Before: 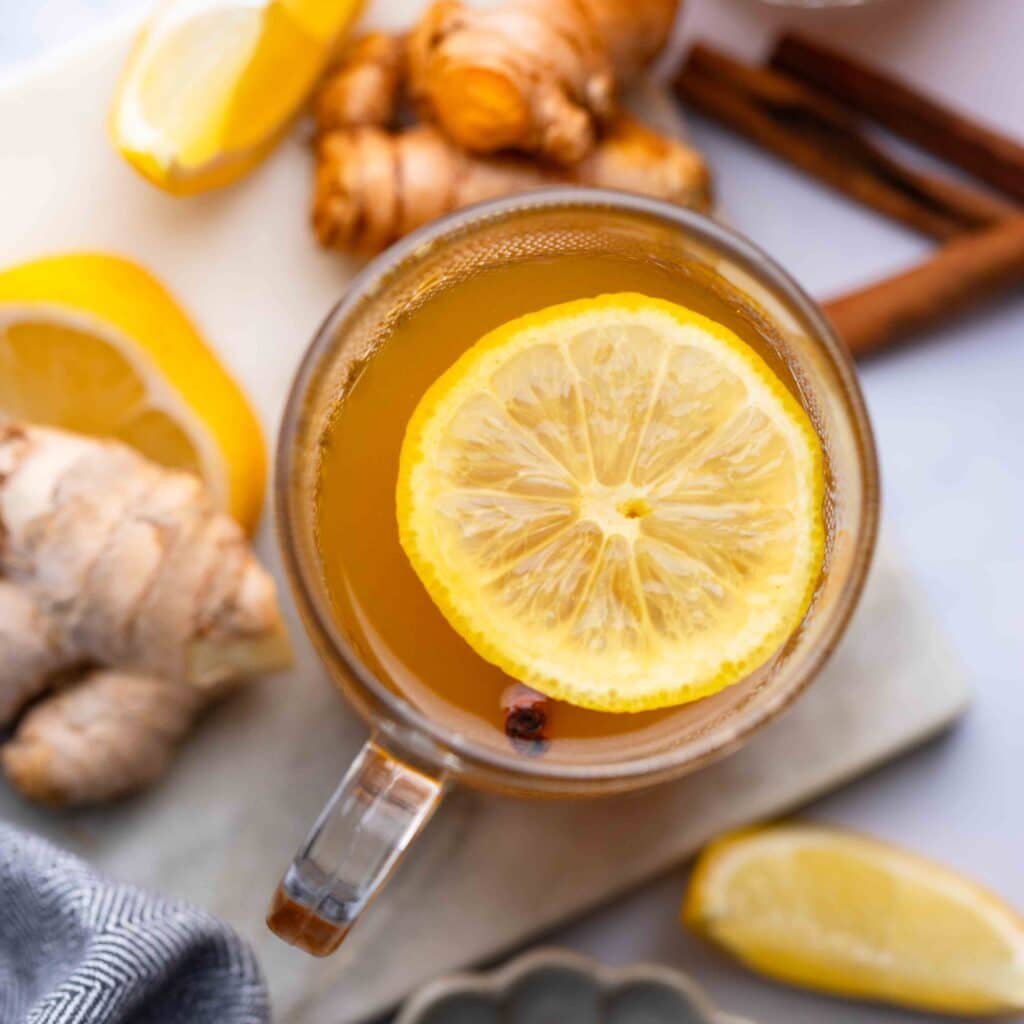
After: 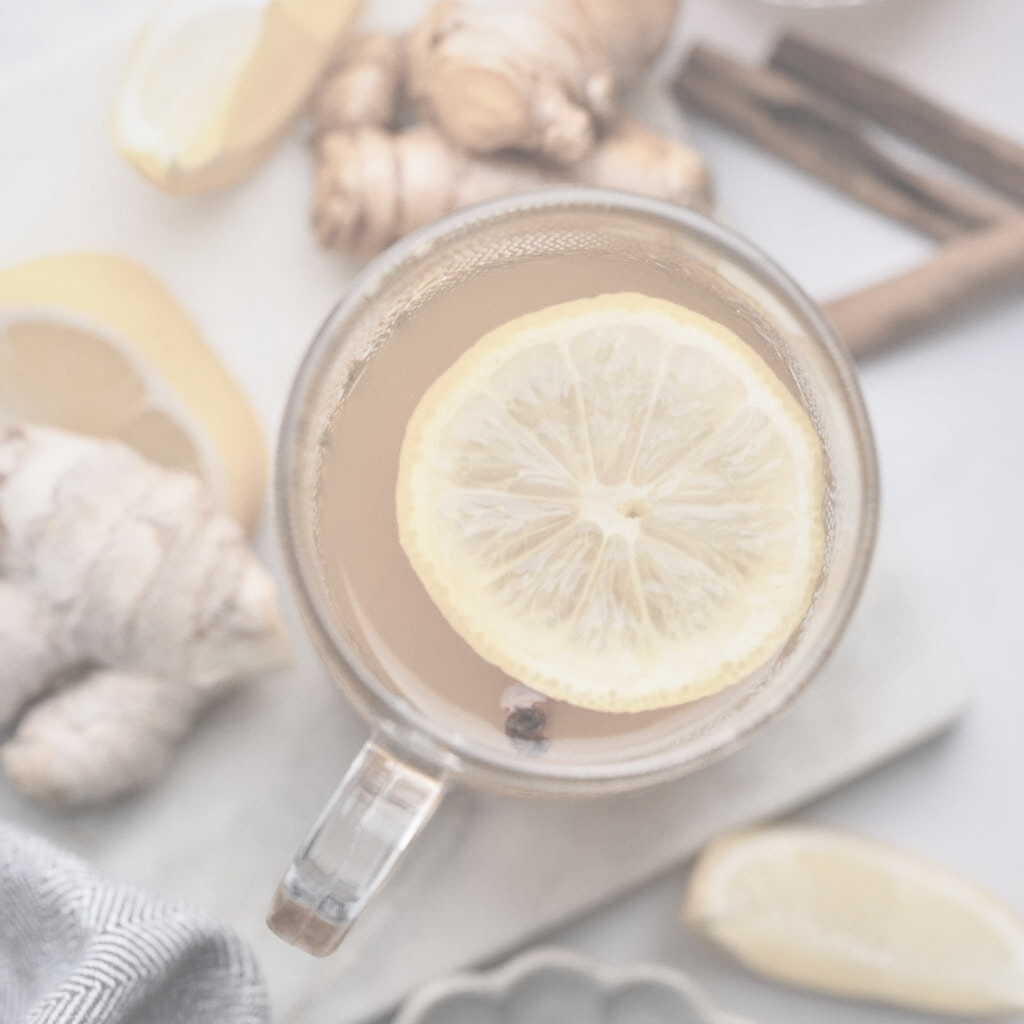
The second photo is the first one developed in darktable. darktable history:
contrast brightness saturation: contrast -0.32, brightness 0.75, saturation -0.78
local contrast: mode bilateral grid, contrast 20, coarseness 50, detail 150%, midtone range 0.2
